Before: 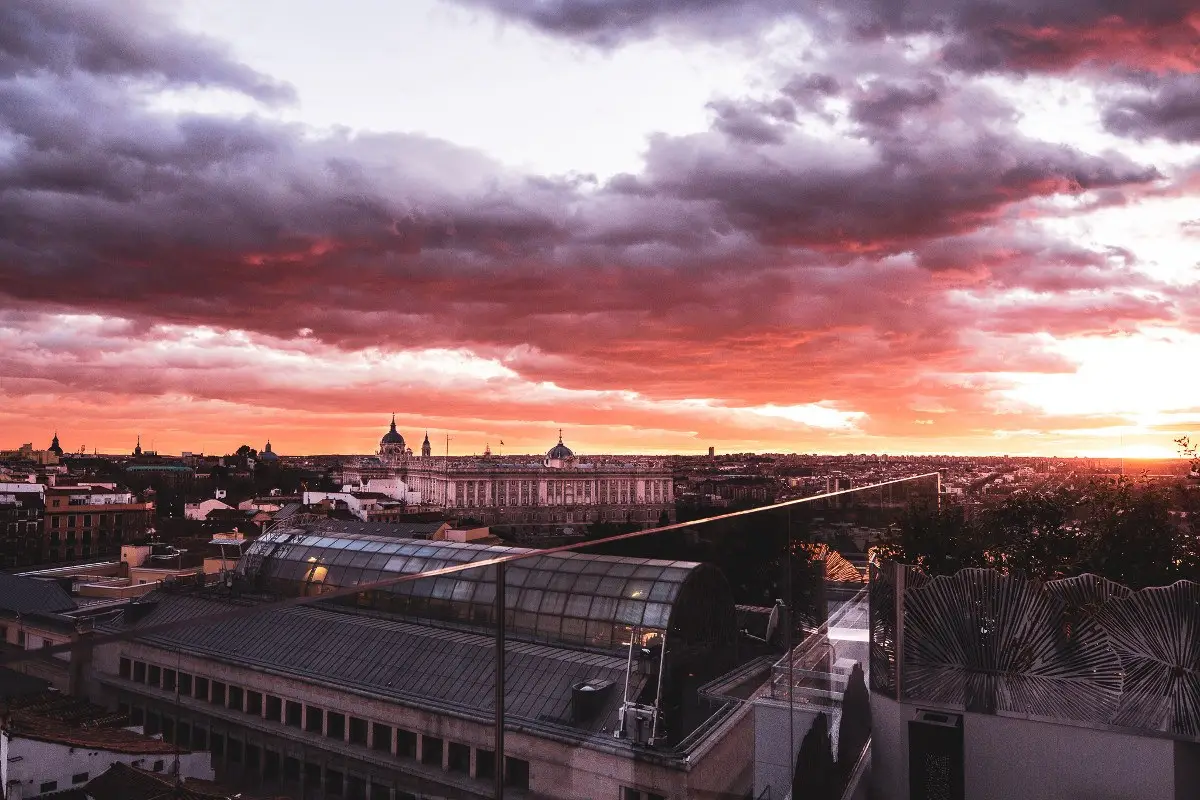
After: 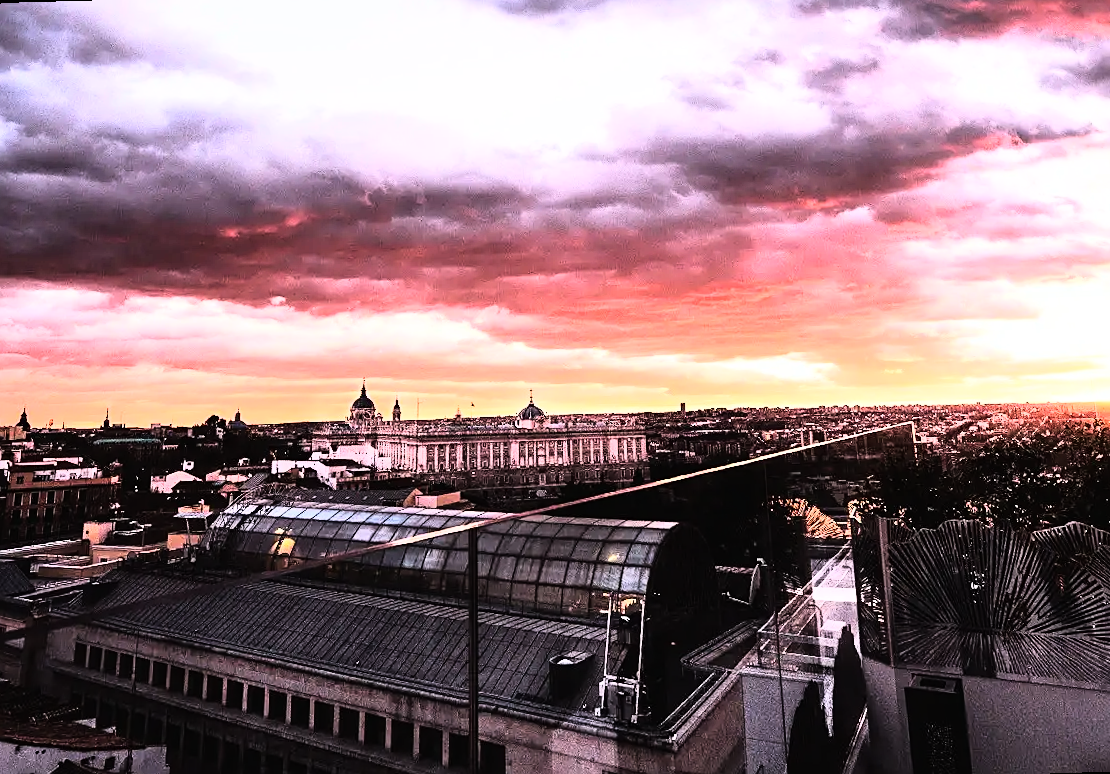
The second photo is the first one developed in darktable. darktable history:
rotate and perspective: rotation -1.68°, lens shift (vertical) -0.146, crop left 0.049, crop right 0.912, crop top 0.032, crop bottom 0.96
rgb curve: curves: ch0 [(0, 0) (0.21, 0.15) (0.24, 0.21) (0.5, 0.75) (0.75, 0.96) (0.89, 0.99) (1, 1)]; ch1 [(0, 0.02) (0.21, 0.13) (0.25, 0.2) (0.5, 0.67) (0.75, 0.9) (0.89, 0.97) (1, 1)]; ch2 [(0, 0.02) (0.21, 0.13) (0.25, 0.2) (0.5, 0.67) (0.75, 0.9) (0.89, 0.97) (1, 1)], compensate middle gray true
sharpen: on, module defaults
